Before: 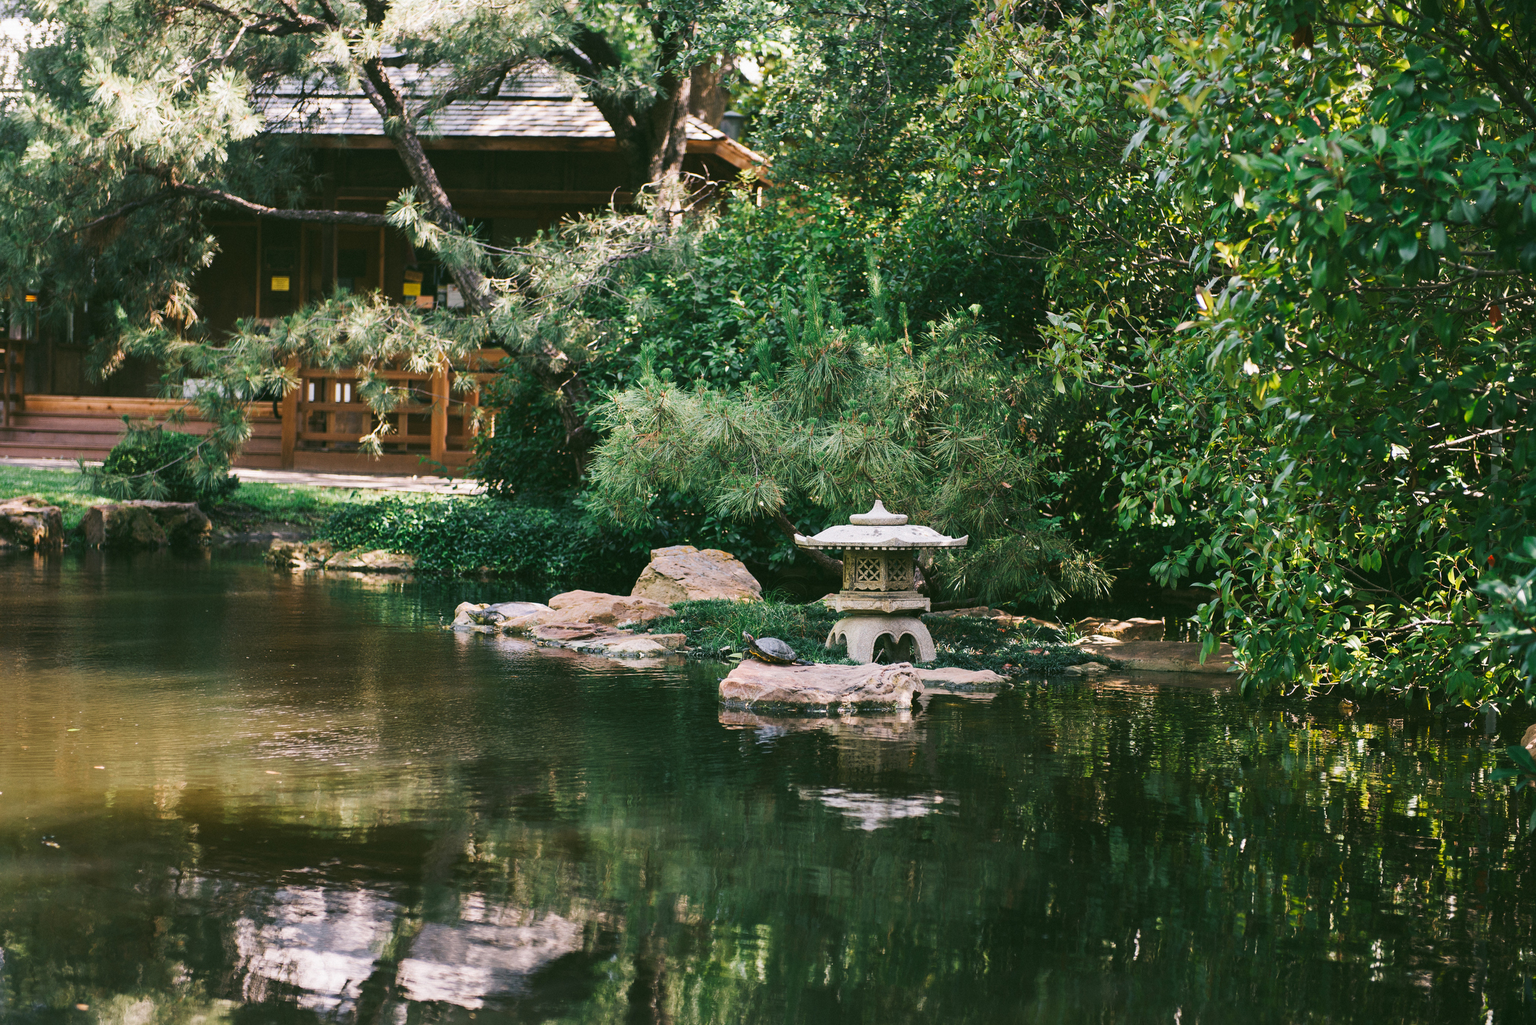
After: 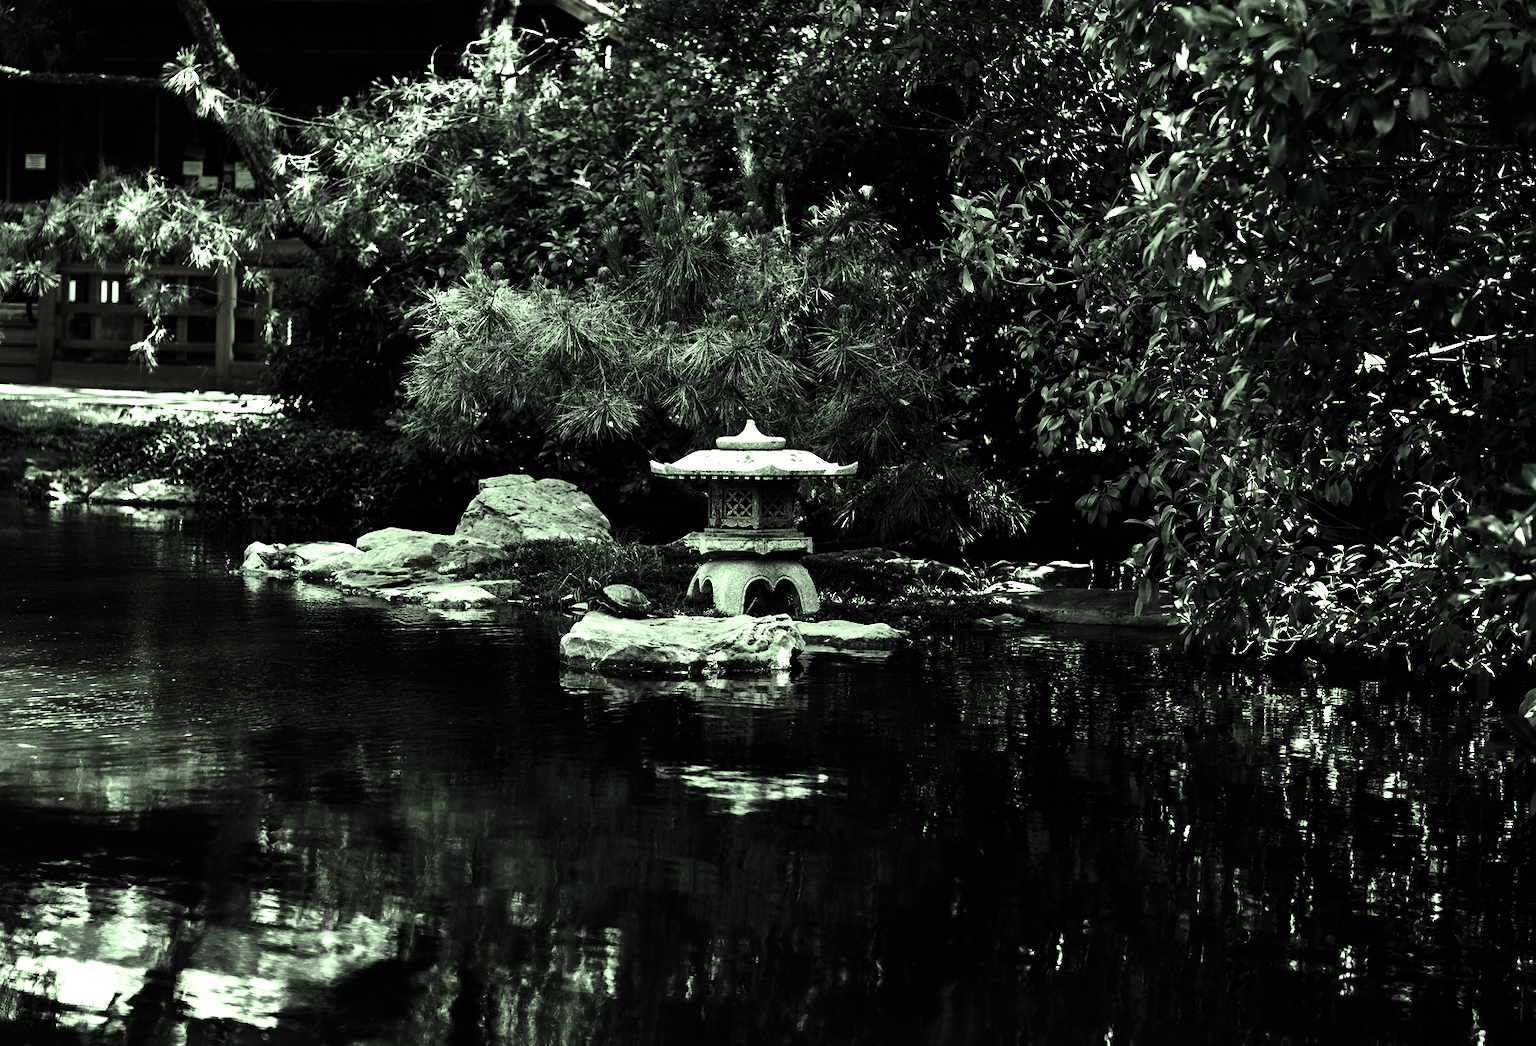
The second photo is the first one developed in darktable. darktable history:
filmic rgb: black relative exposure -9.08 EV, white relative exposure 2.31 EV, hardness 7.49
shadows and highlights: shadows 20.82, highlights -82.19, soften with gaussian
color calibration: illuminant as shot in camera, x 0.358, y 0.373, temperature 4628.91 K
color correction: highlights a* -11.03, highlights b* 9.9, saturation 1.71
crop: left 16.36%, top 14.572%
contrast brightness saturation: contrast -0.035, brightness -0.605, saturation -0.982
levels: levels [0, 0.394, 0.787]
